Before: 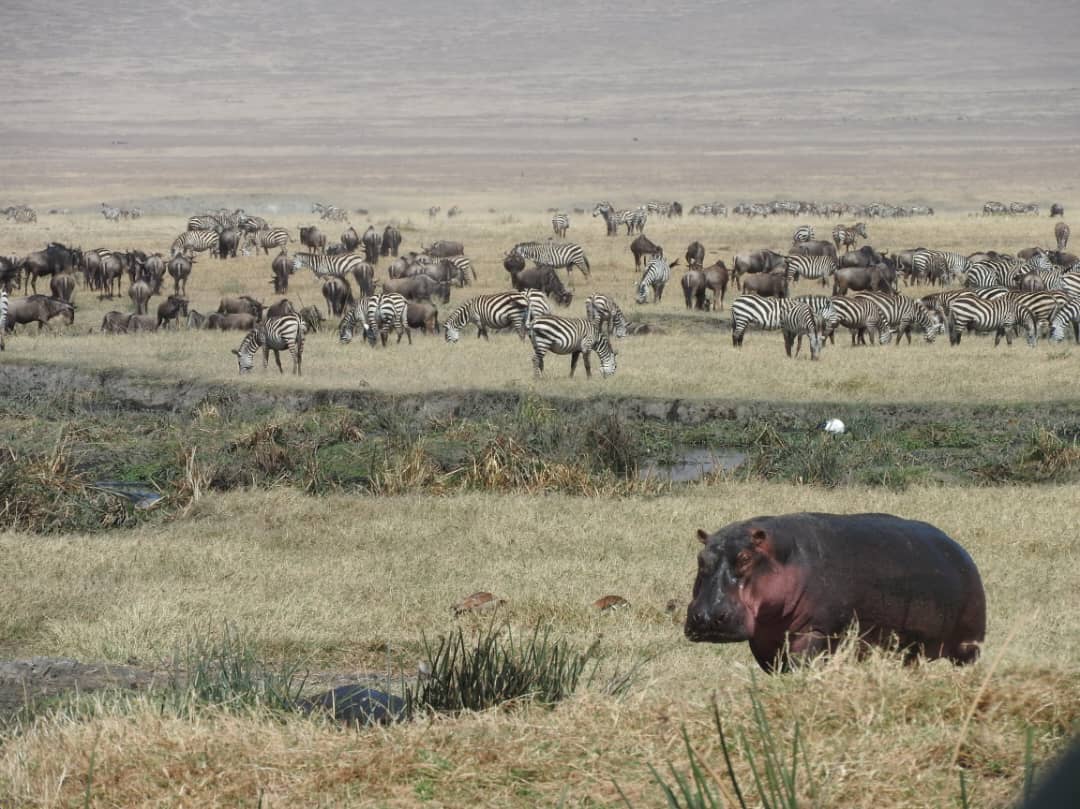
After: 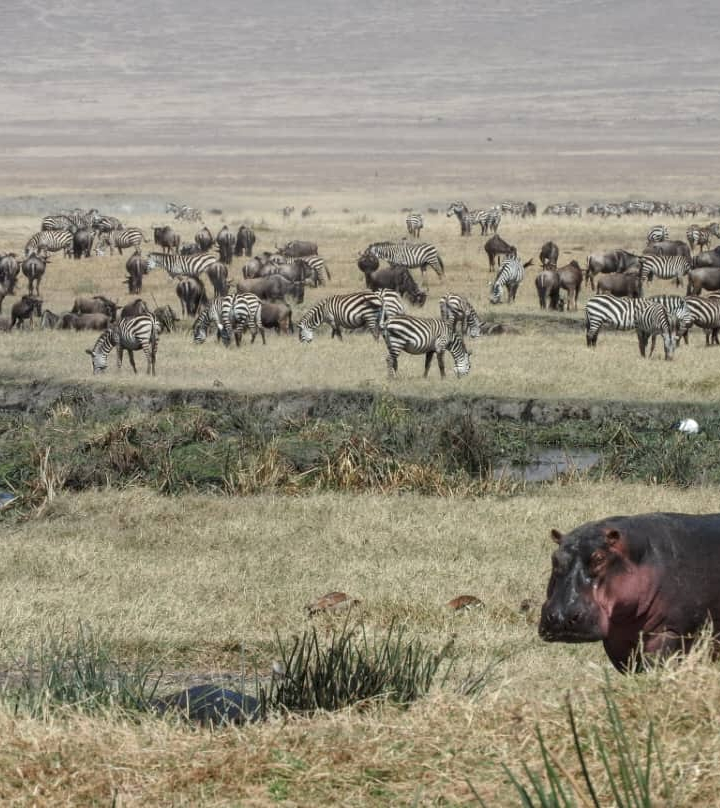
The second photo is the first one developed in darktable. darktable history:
crop and rotate: left 13.537%, right 19.796%
local contrast: on, module defaults
